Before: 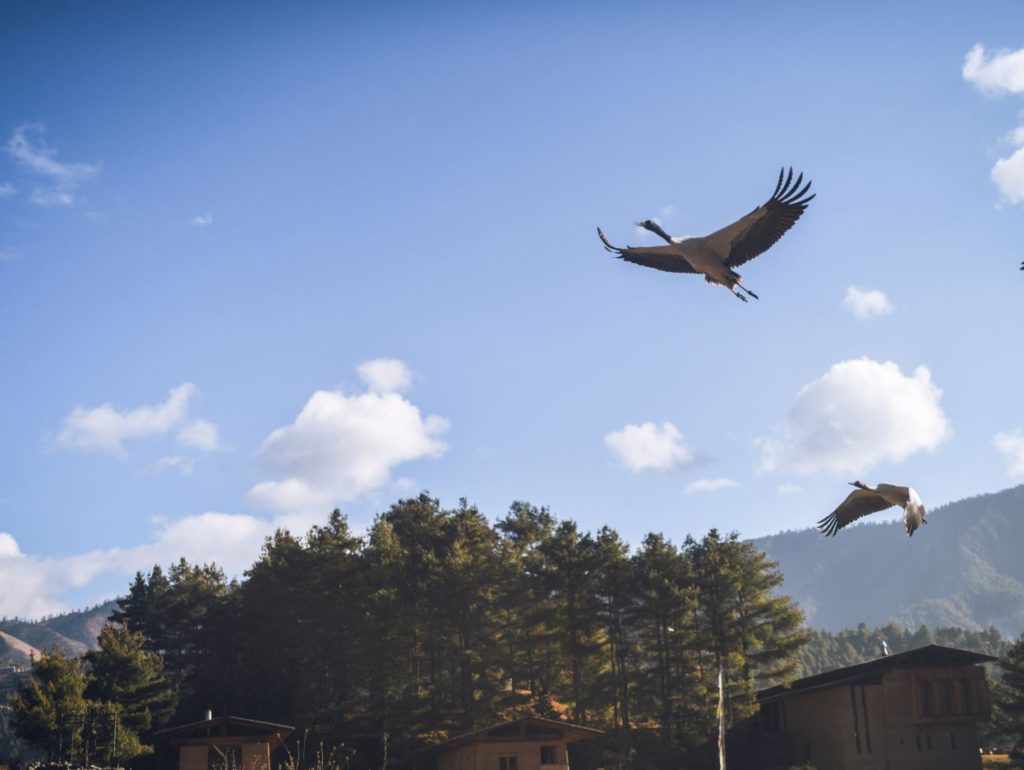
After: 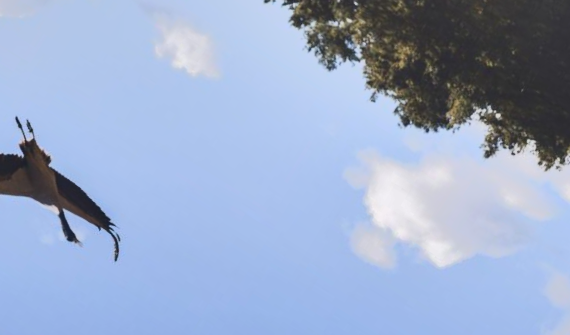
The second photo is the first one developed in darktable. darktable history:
shadows and highlights: shadows 58.59, highlights color adjustment 49.67%, soften with gaussian
crop and rotate: angle 148.47°, left 9.174%, top 15.598%, right 4.527%, bottom 16.909%
tone curve: curves: ch0 [(0, 0) (0.003, 0.108) (0.011, 0.113) (0.025, 0.113) (0.044, 0.121) (0.069, 0.132) (0.1, 0.145) (0.136, 0.158) (0.177, 0.182) (0.224, 0.215) (0.277, 0.27) (0.335, 0.341) (0.399, 0.424) (0.468, 0.528) (0.543, 0.622) (0.623, 0.721) (0.709, 0.79) (0.801, 0.846) (0.898, 0.871) (1, 1)], color space Lab, independent channels, preserve colors none
